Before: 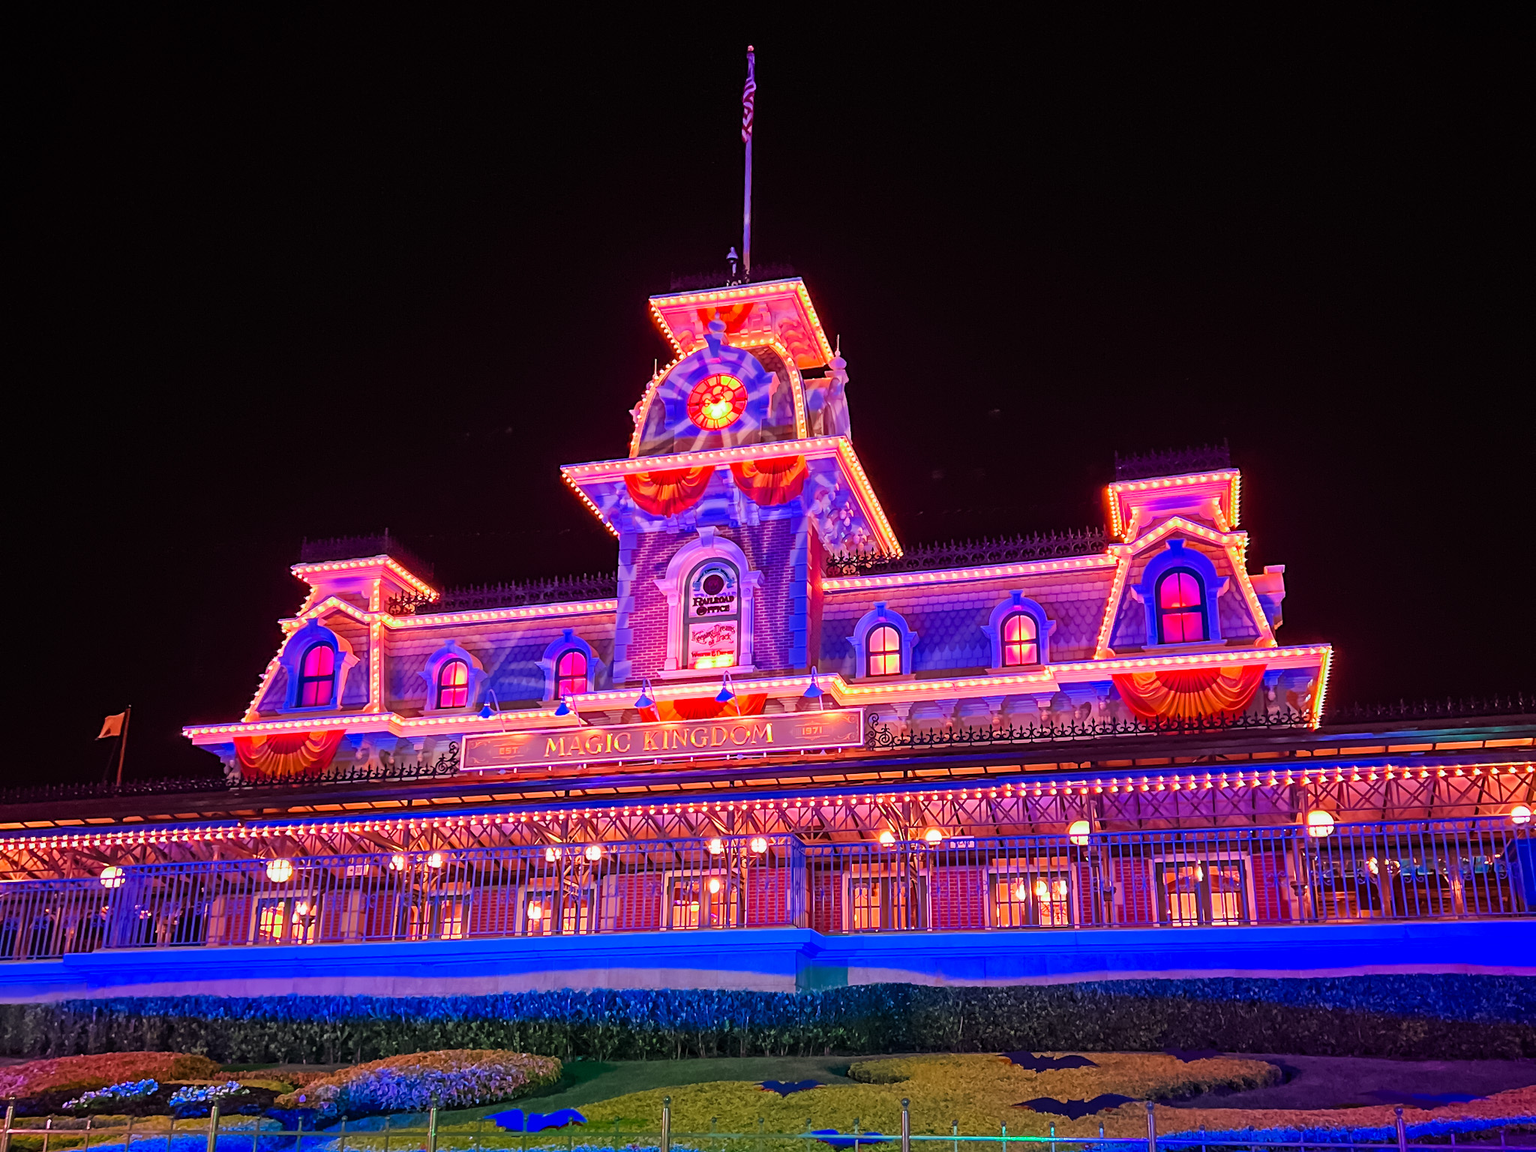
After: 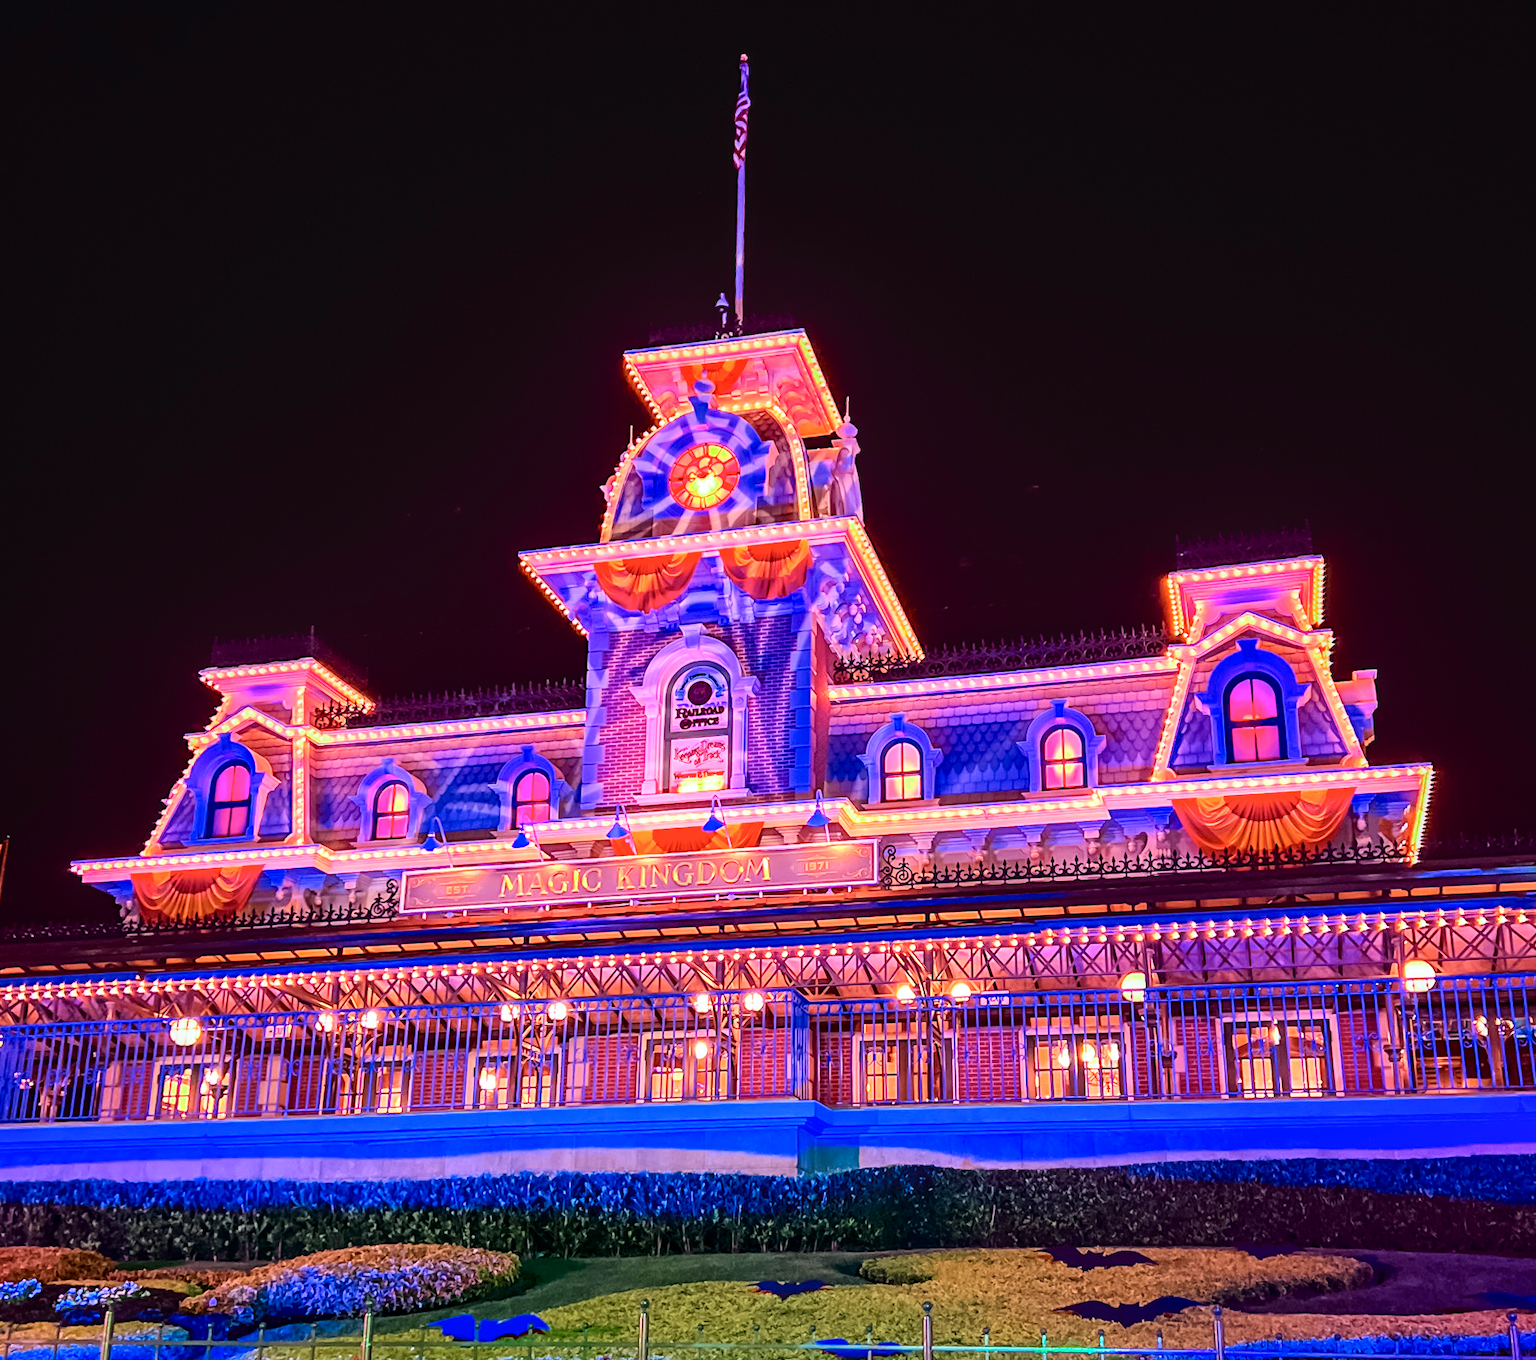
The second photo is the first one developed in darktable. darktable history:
tone curve: curves: ch0 [(0, 0.023) (0.087, 0.065) (0.184, 0.168) (0.45, 0.54) (0.57, 0.683) (0.722, 0.825) (0.877, 0.948) (1, 1)]; ch1 [(0, 0) (0.388, 0.369) (0.44, 0.44) (0.489, 0.481) (0.534, 0.561) (0.657, 0.659) (1, 1)]; ch2 [(0, 0) (0.353, 0.317) (0.408, 0.427) (0.472, 0.46) (0.5, 0.496) (0.537, 0.534) (0.576, 0.592) (0.625, 0.631) (1, 1)], color space Lab, independent channels, preserve colors none
local contrast: on, module defaults
crop: left 8.026%, right 7.374%
